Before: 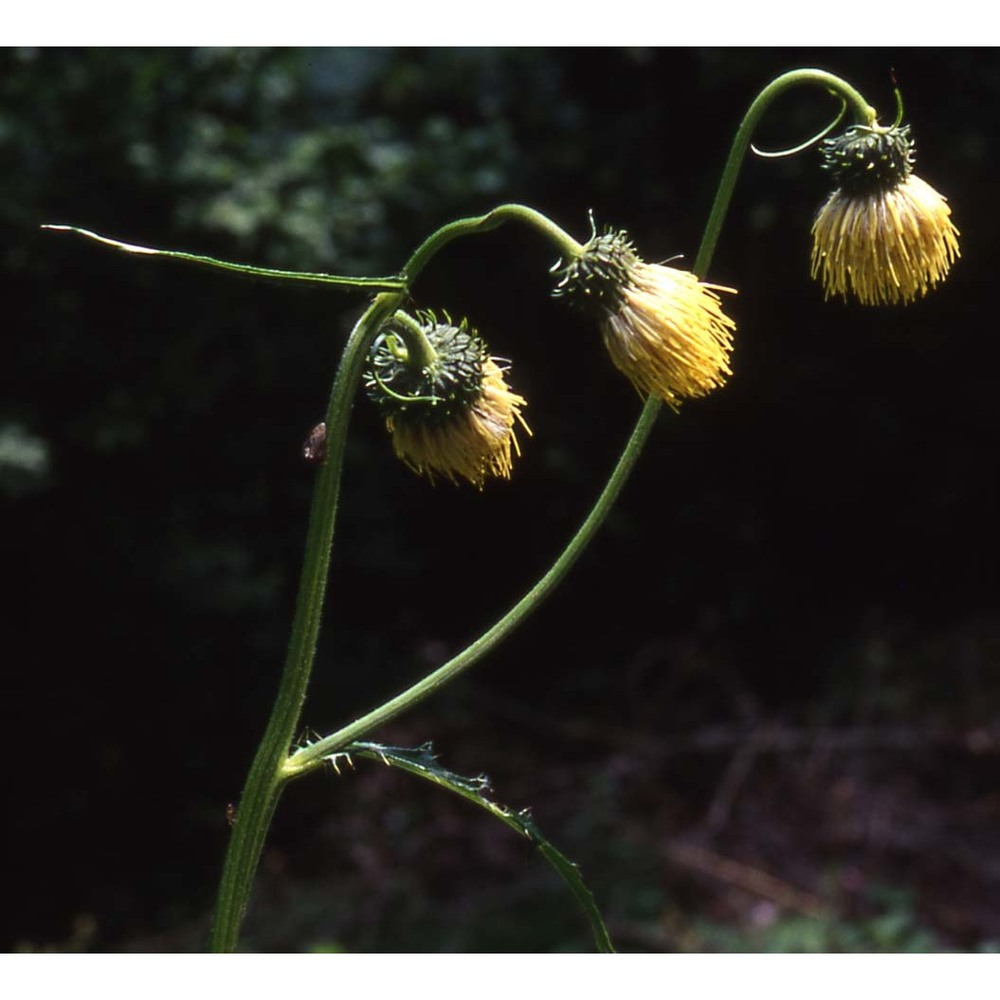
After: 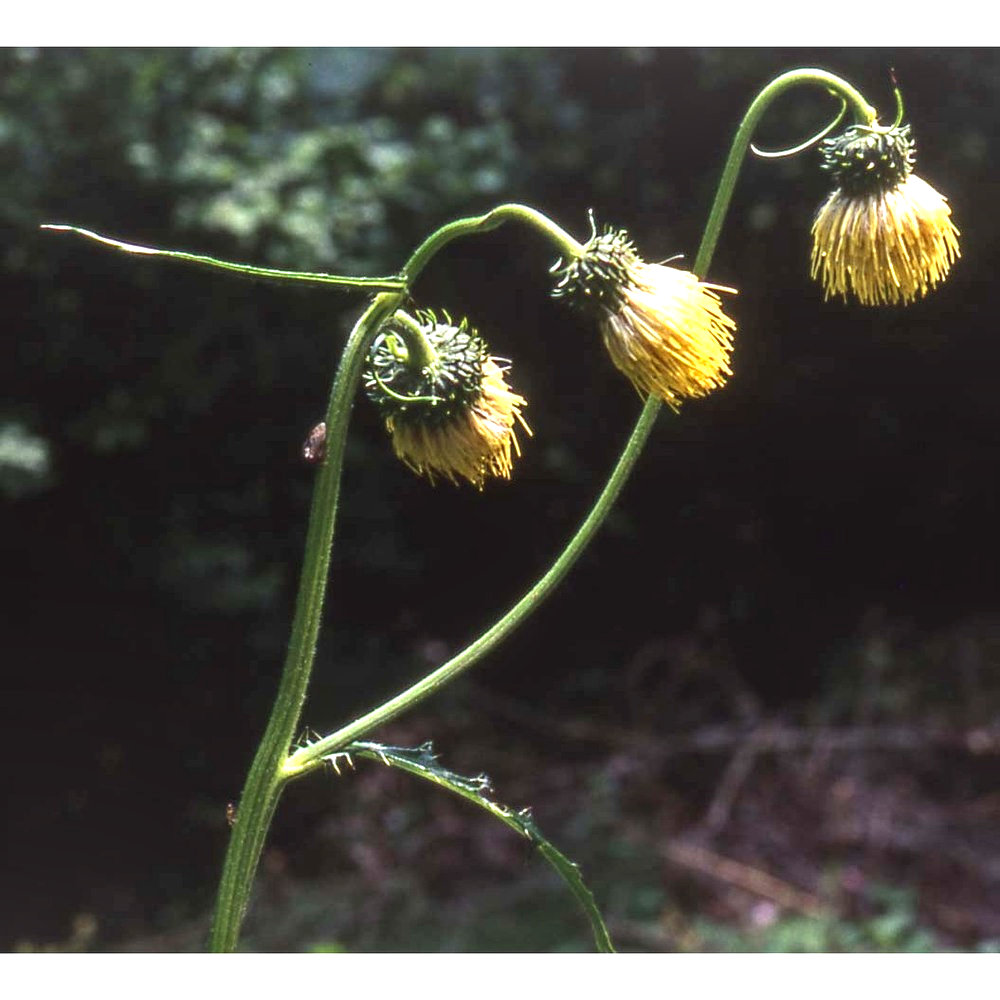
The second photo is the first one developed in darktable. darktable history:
local contrast: on, module defaults
exposure: exposure 1.159 EV, compensate highlight preservation false
tone equalizer: on, module defaults
